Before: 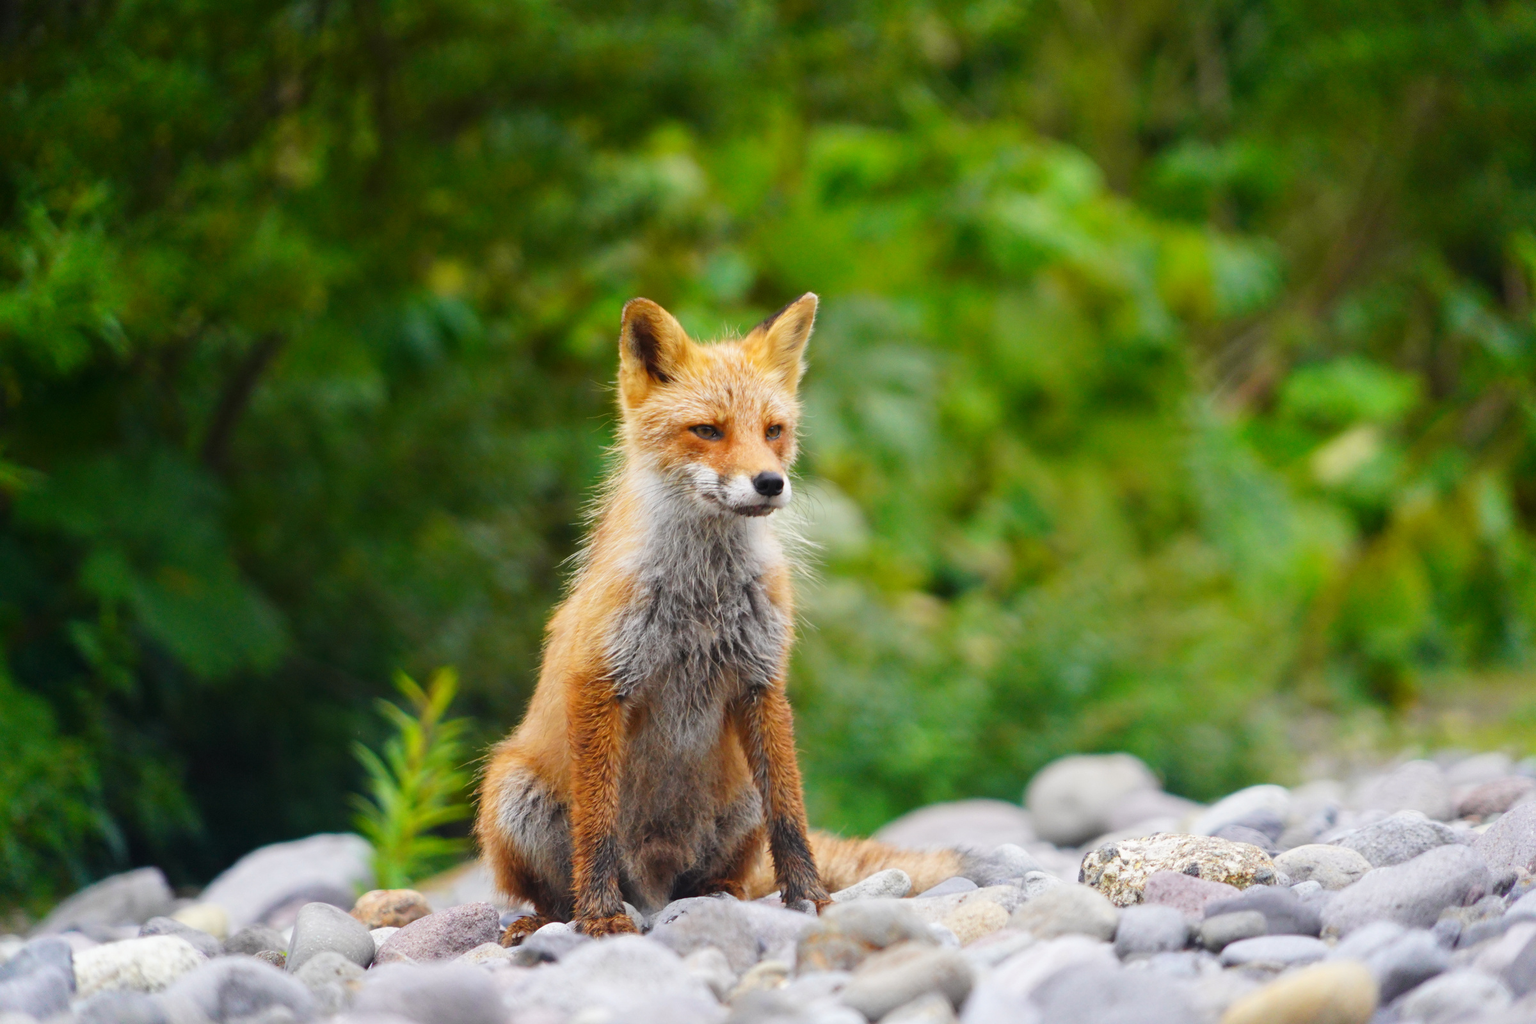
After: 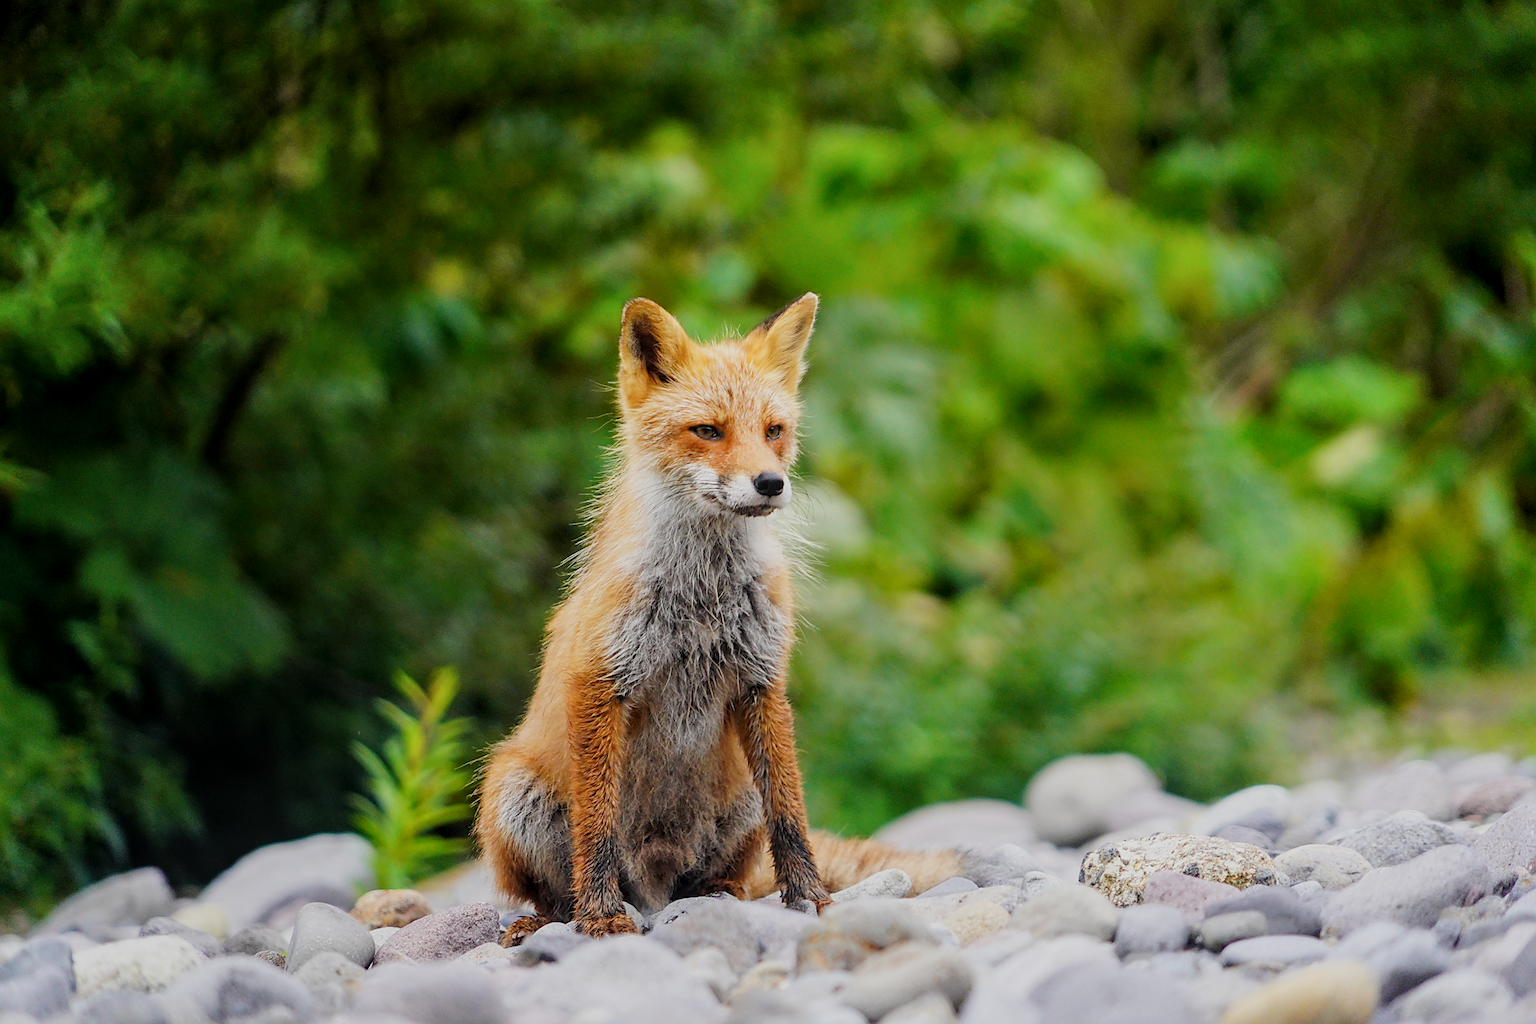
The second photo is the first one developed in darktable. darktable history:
sharpen: radius 1.371, amount 1.261, threshold 0.776
local contrast: on, module defaults
filmic rgb: black relative exposure -7.65 EV, white relative exposure 4.56 EV, threshold 3.05 EV, hardness 3.61, enable highlight reconstruction true
